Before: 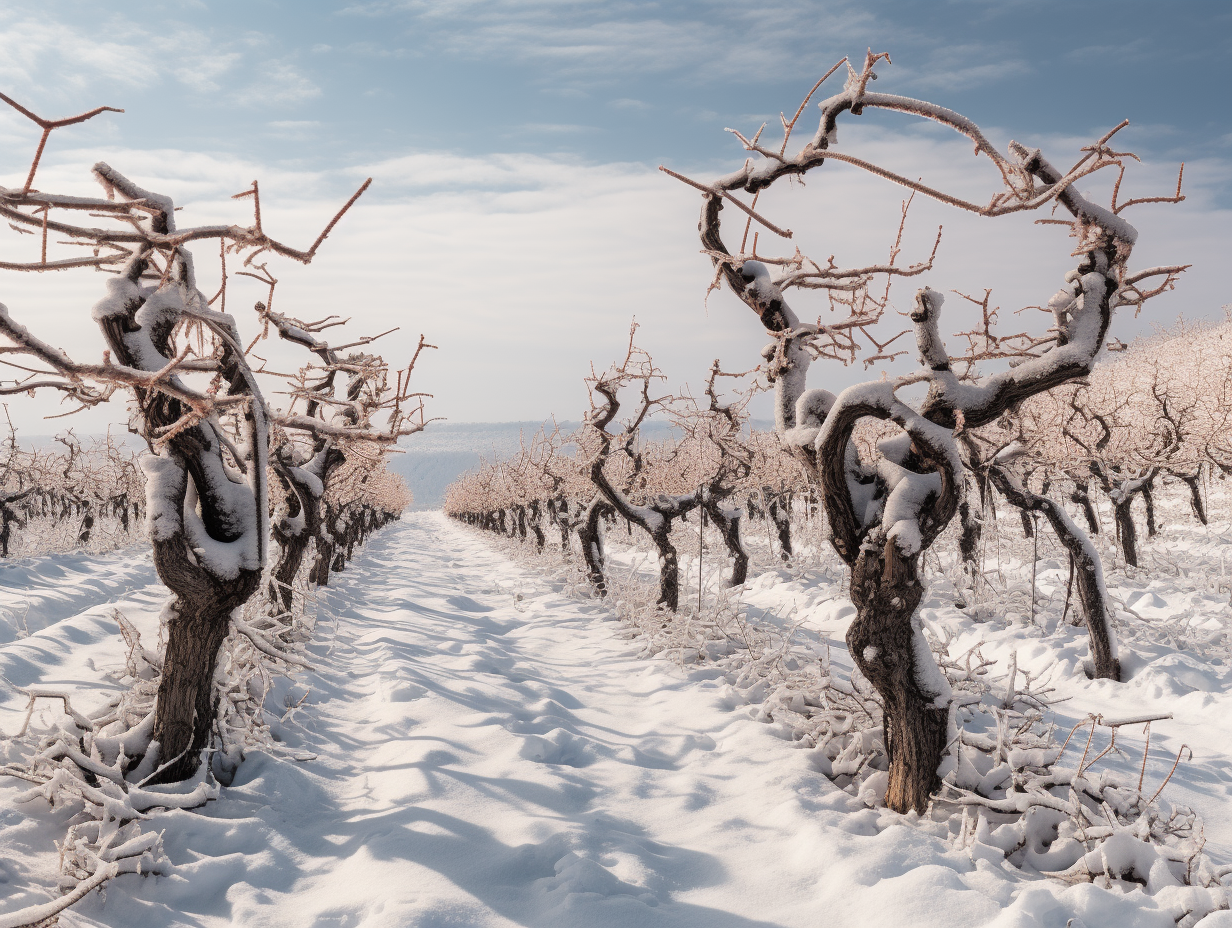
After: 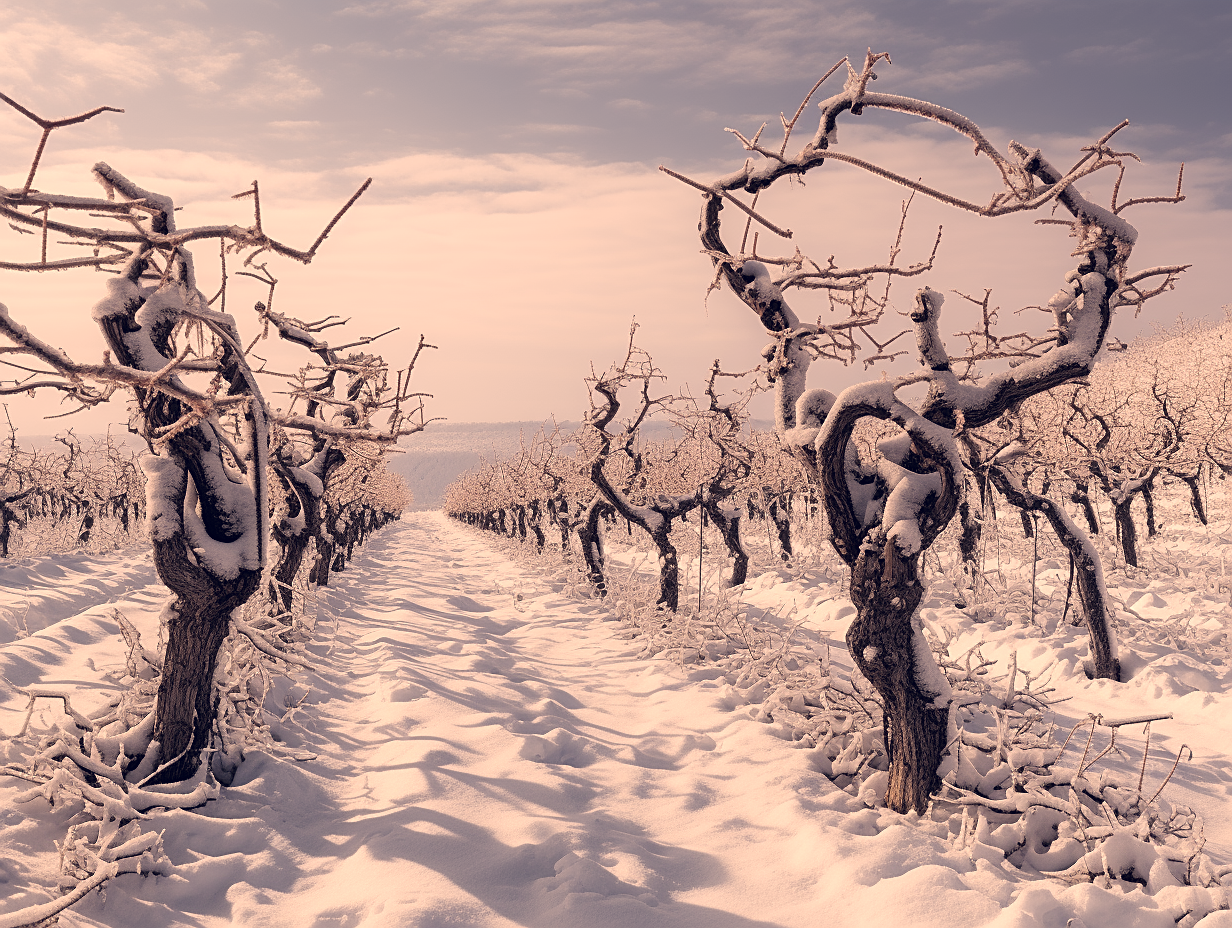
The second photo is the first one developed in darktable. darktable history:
base curve: curves: ch0 [(0, 0) (0.303, 0.277) (1, 1)]
color correction: highlights a* 19.67, highlights b* 27.95, shadows a* 3.49, shadows b* -17.91, saturation 0.737
sharpen: amount 0.5
